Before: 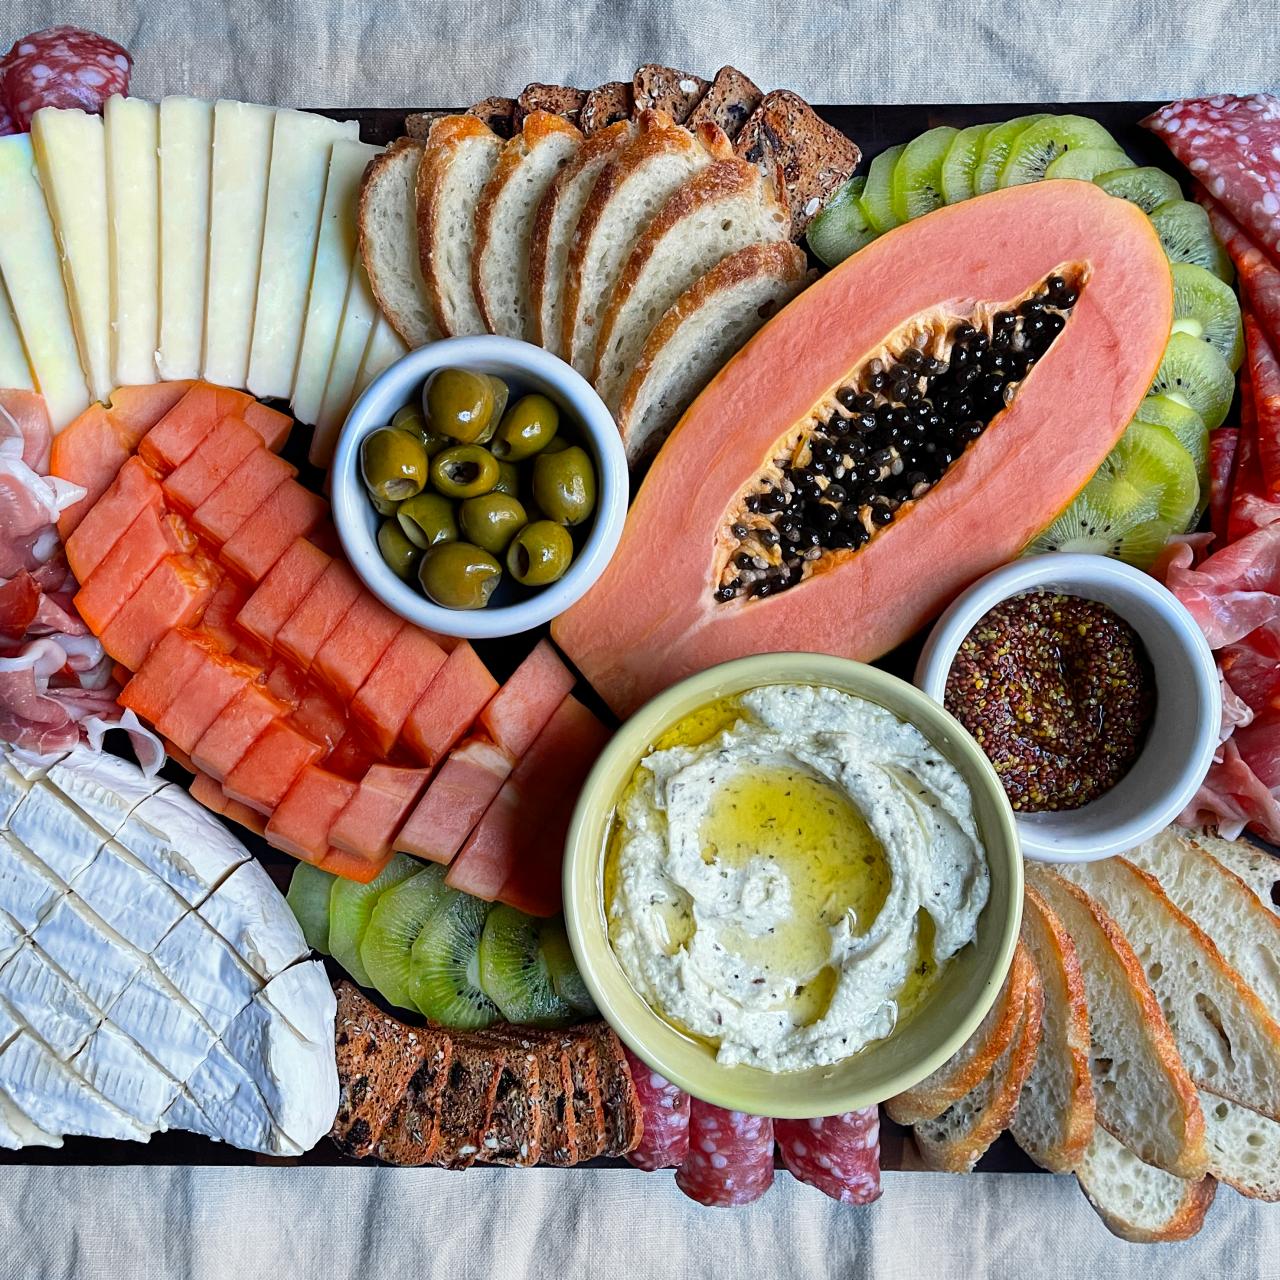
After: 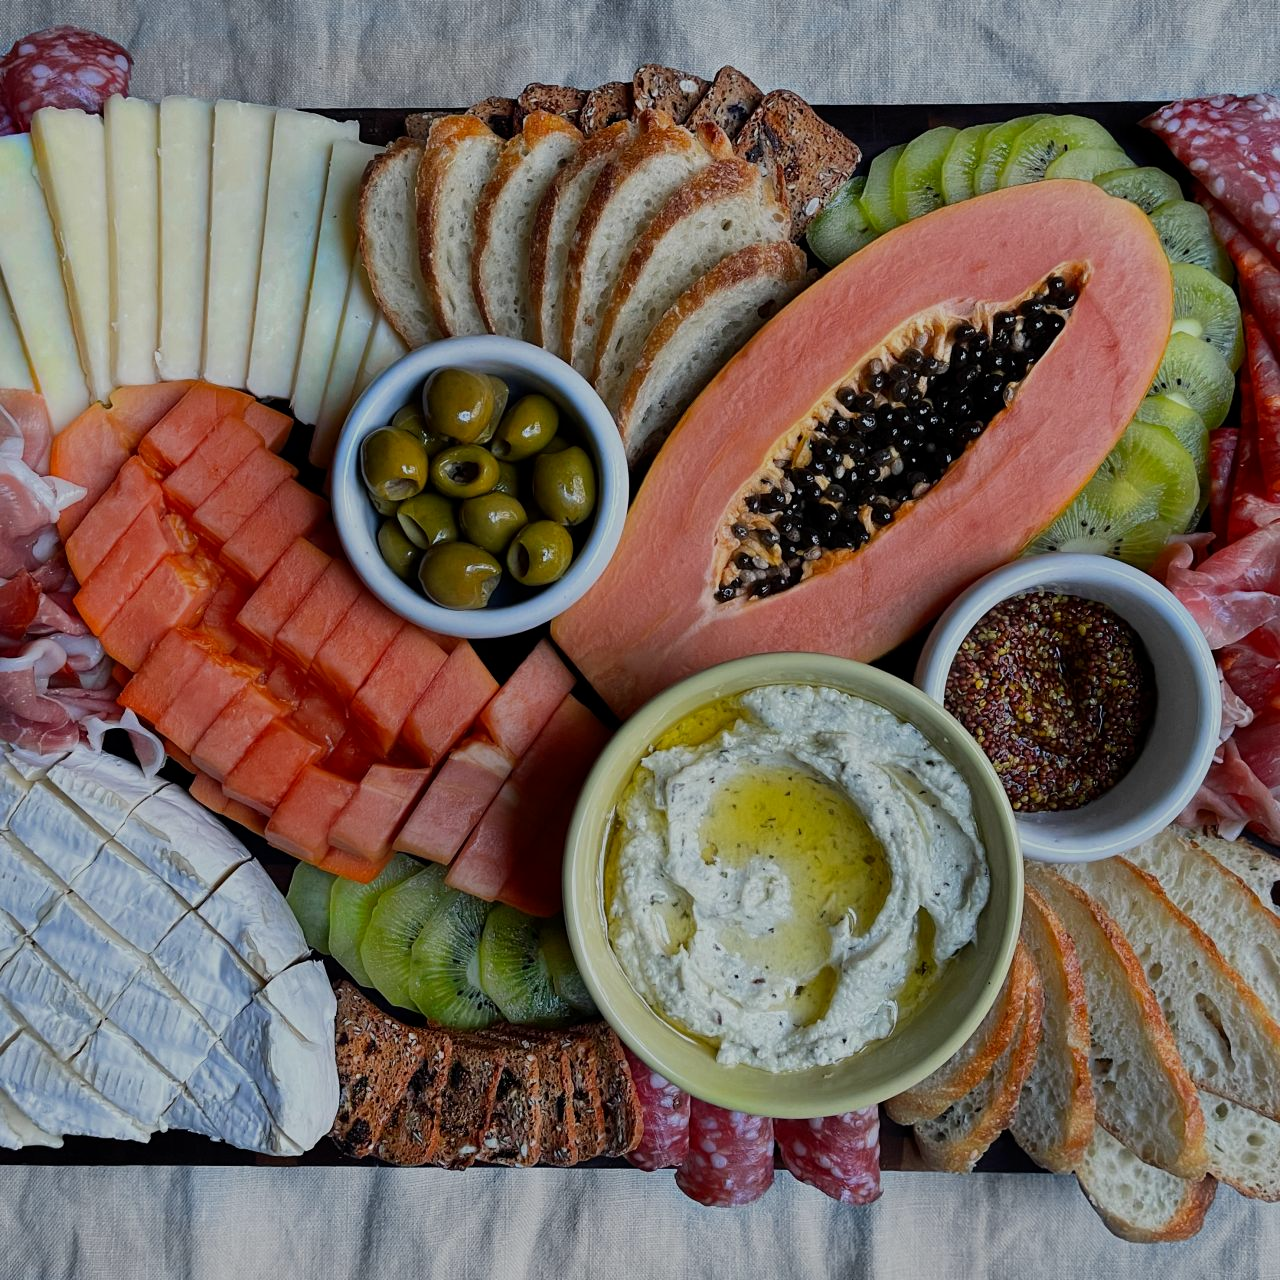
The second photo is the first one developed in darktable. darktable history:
exposure: black level correction 0, exposure -0.778 EV, compensate exposure bias true, compensate highlight preservation false
